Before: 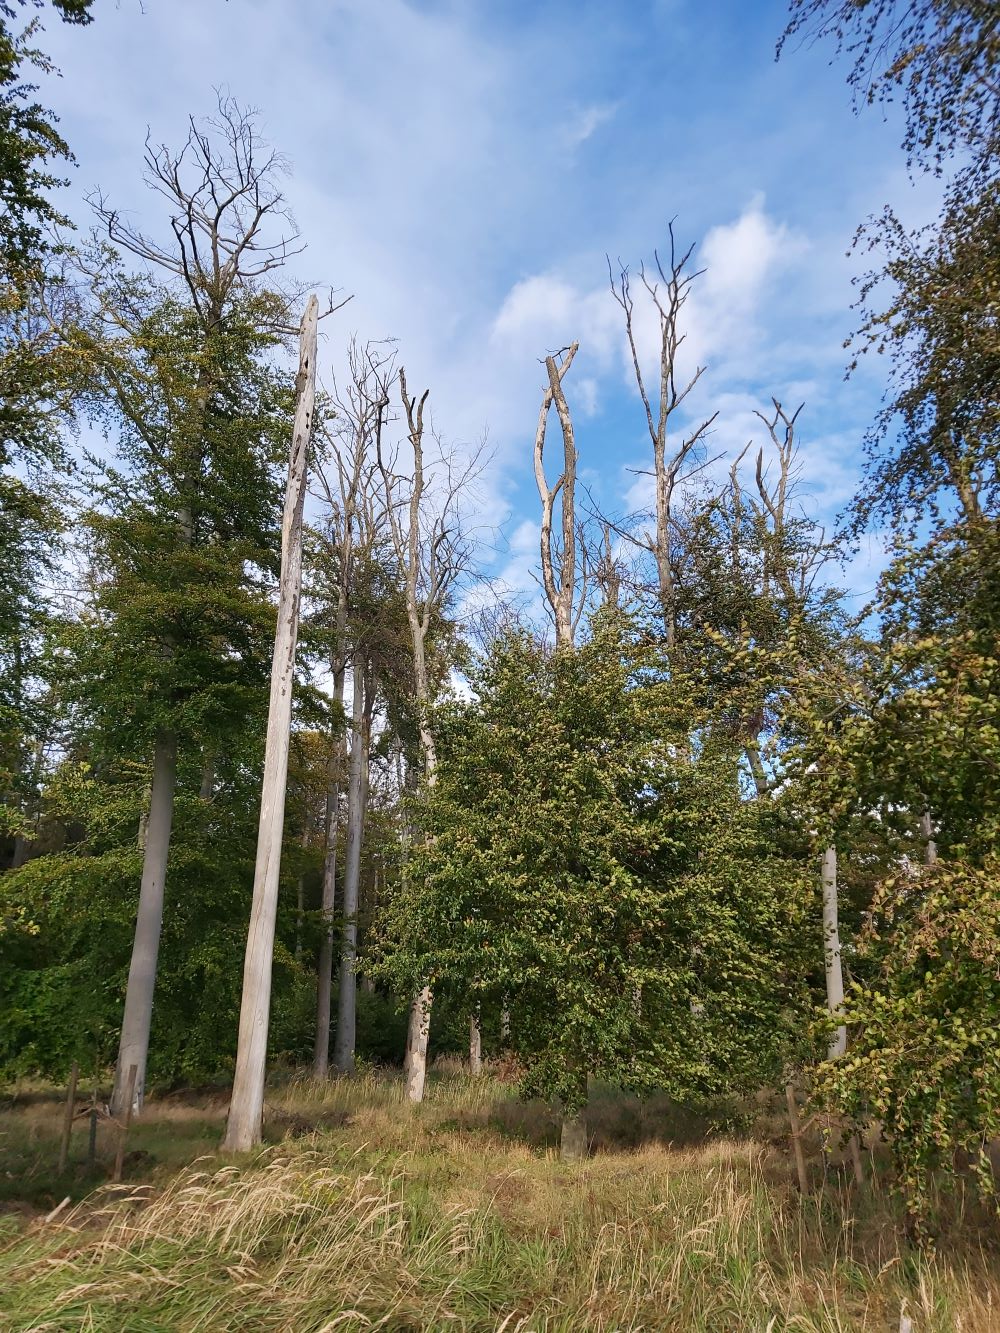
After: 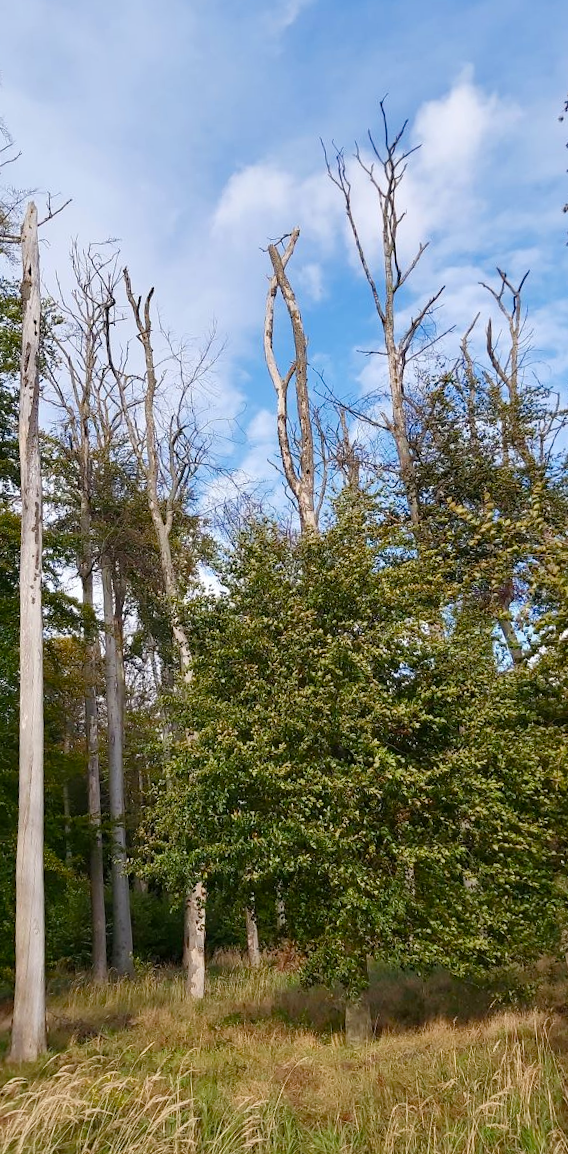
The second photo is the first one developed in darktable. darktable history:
rotate and perspective: rotation -4.57°, crop left 0.054, crop right 0.944, crop top 0.087, crop bottom 0.914
crop and rotate: left 22.918%, top 5.629%, right 14.711%, bottom 2.247%
tone equalizer: on, module defaults
color balance rgb: perceptual saturation grading › global saturation 20%, perceptual saturation grading › highlights -25%, perceptual saturation grading › shadows 25%
color balance: contrast fulcrum 17.78%
